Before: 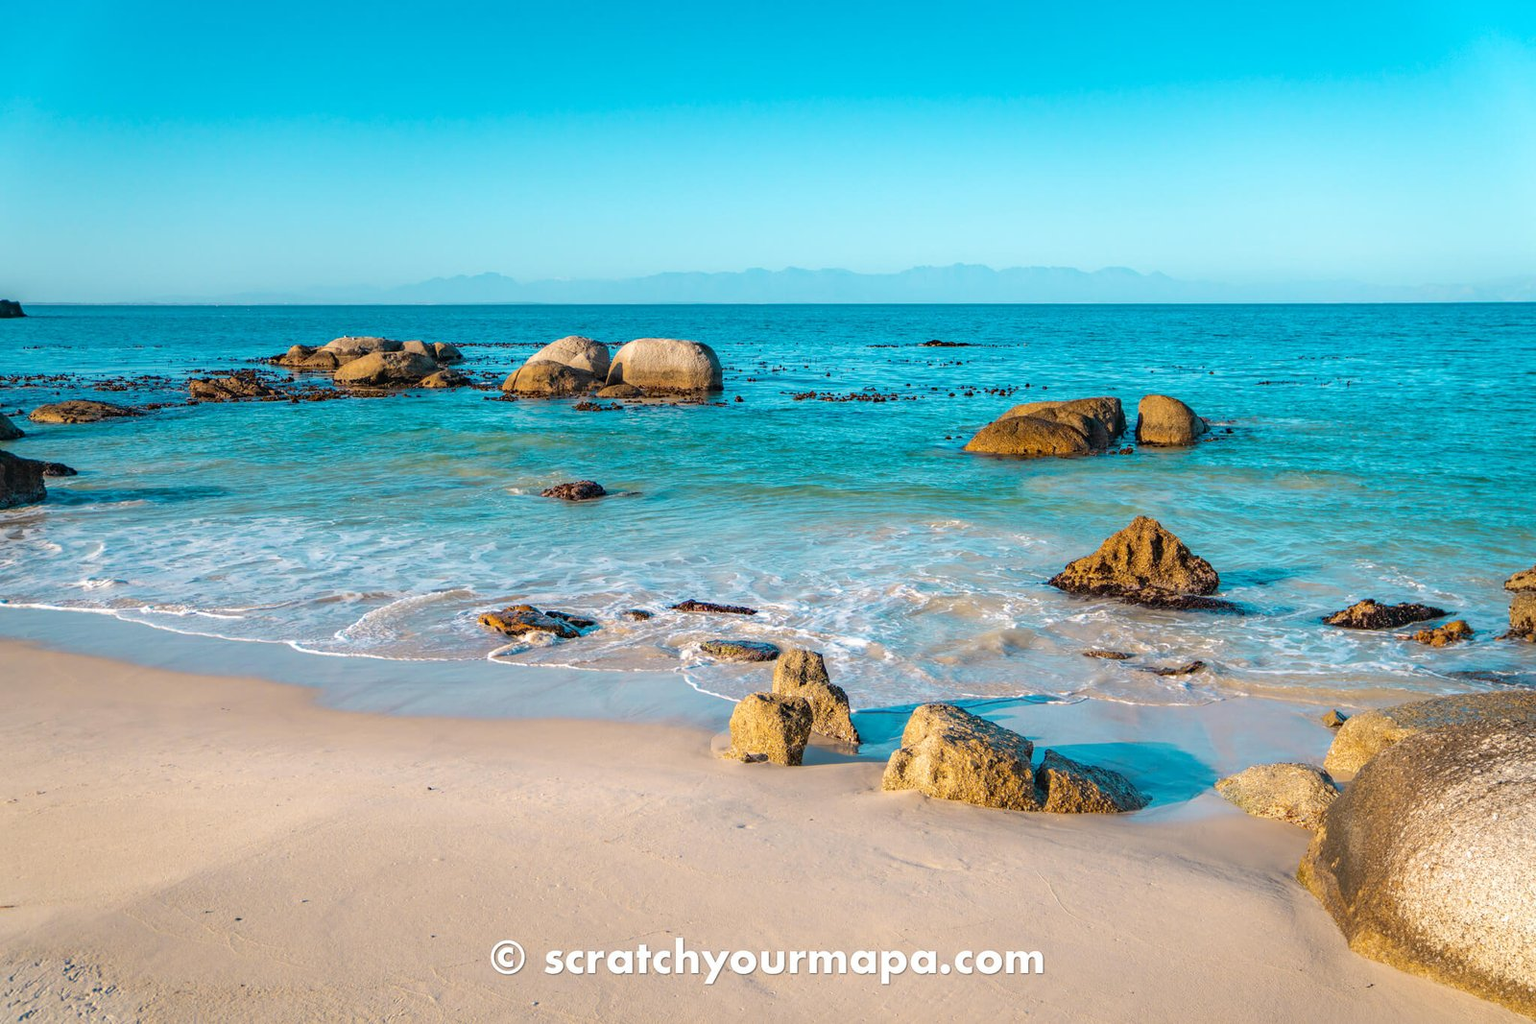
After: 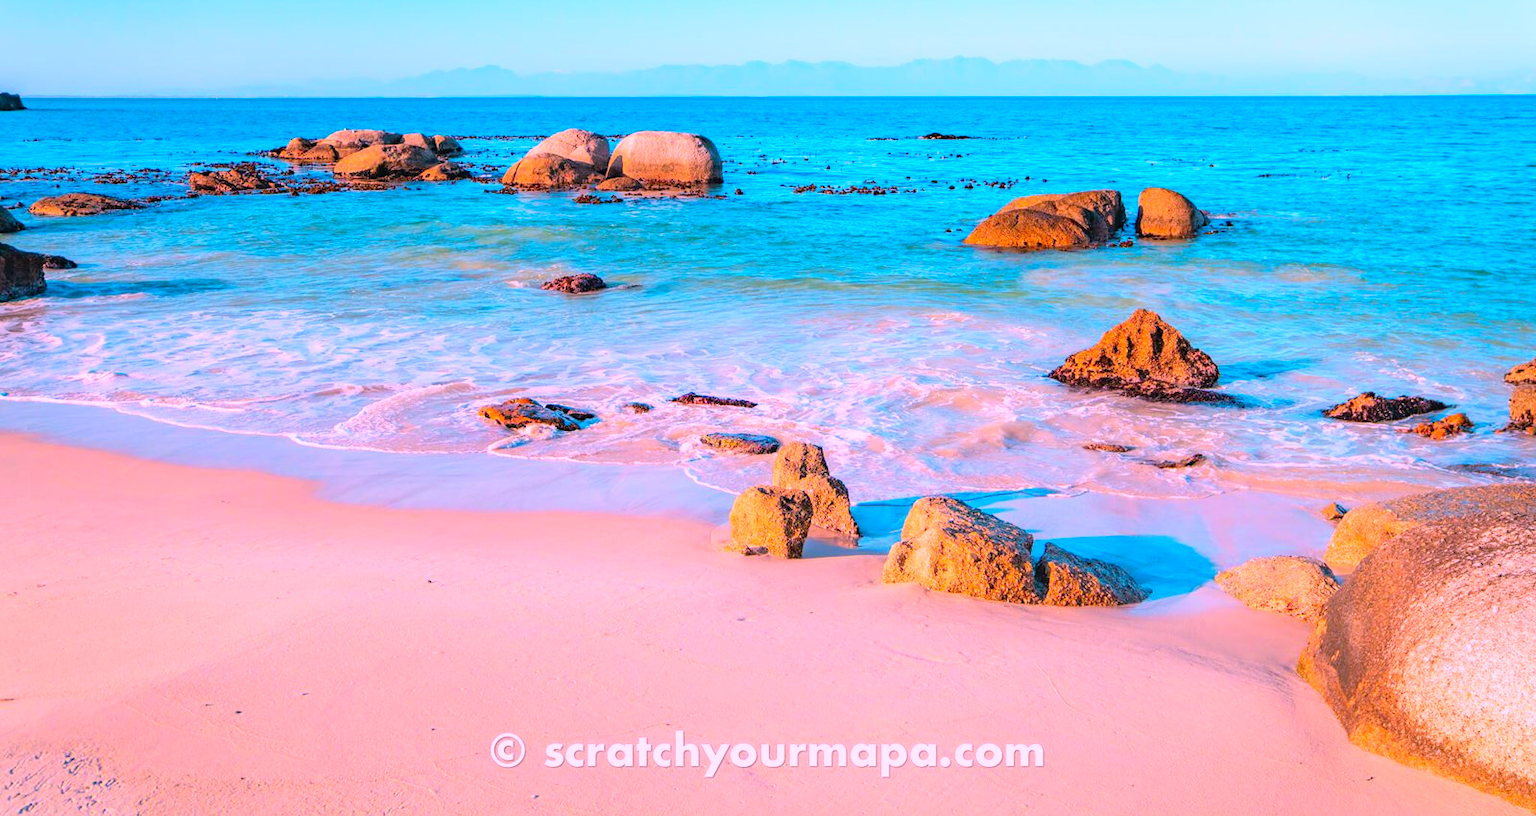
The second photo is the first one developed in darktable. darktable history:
tone curve: curves: ch0 [(0, 0) (0.003, 0.004) (0.011, 0.015) (0.025, 0.033) (0.044, 0.059) (0.069, 0.093) (0.1, 0.133) (0.136, 0.182) (0.177, 0.237) (0.224, 0.3) (0.277, 0.369) (0.335, 0.437) (0.399, 0.511) (0.468, 0.584) (0.543, 0.656) (0.623, 0.729) (0.709, 0.8) (0.801, 0.872) (0.898, 0.935) (1, 1)], color space Lab, independent channels, preserve colors none
crop and rotate: top 20.319%
color correction: highlights a* 19.3, highlights b* -11.61, saturation 1.65
